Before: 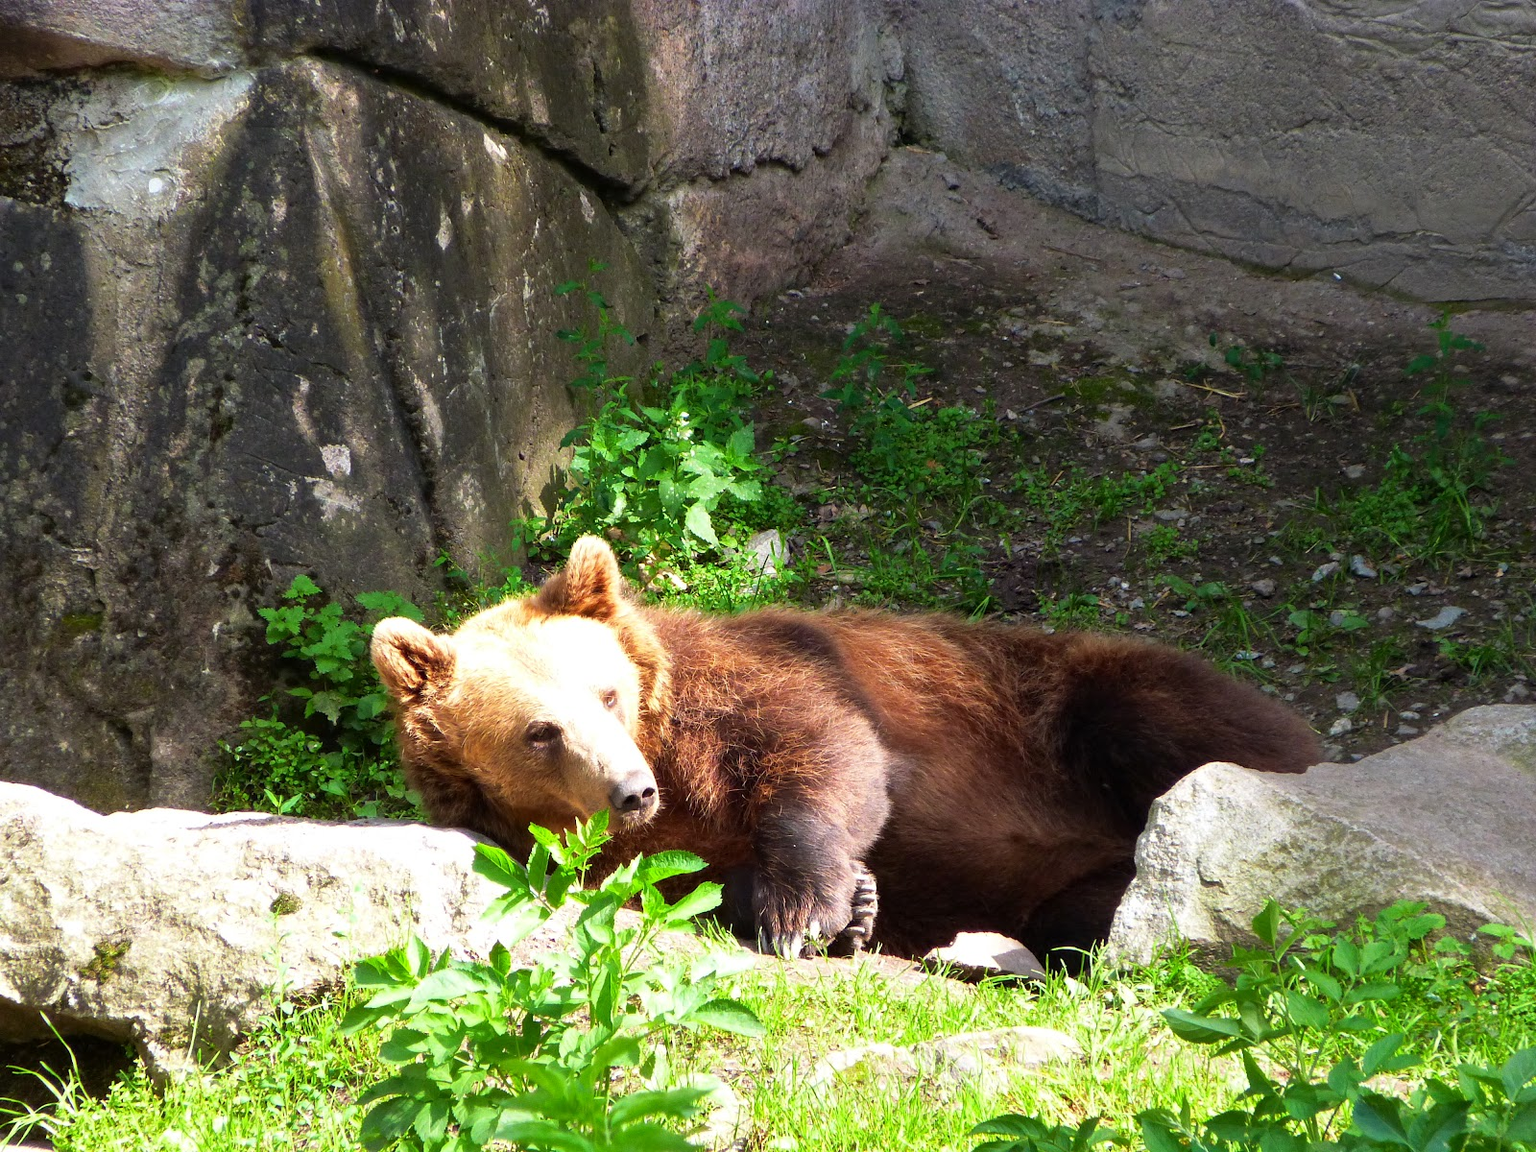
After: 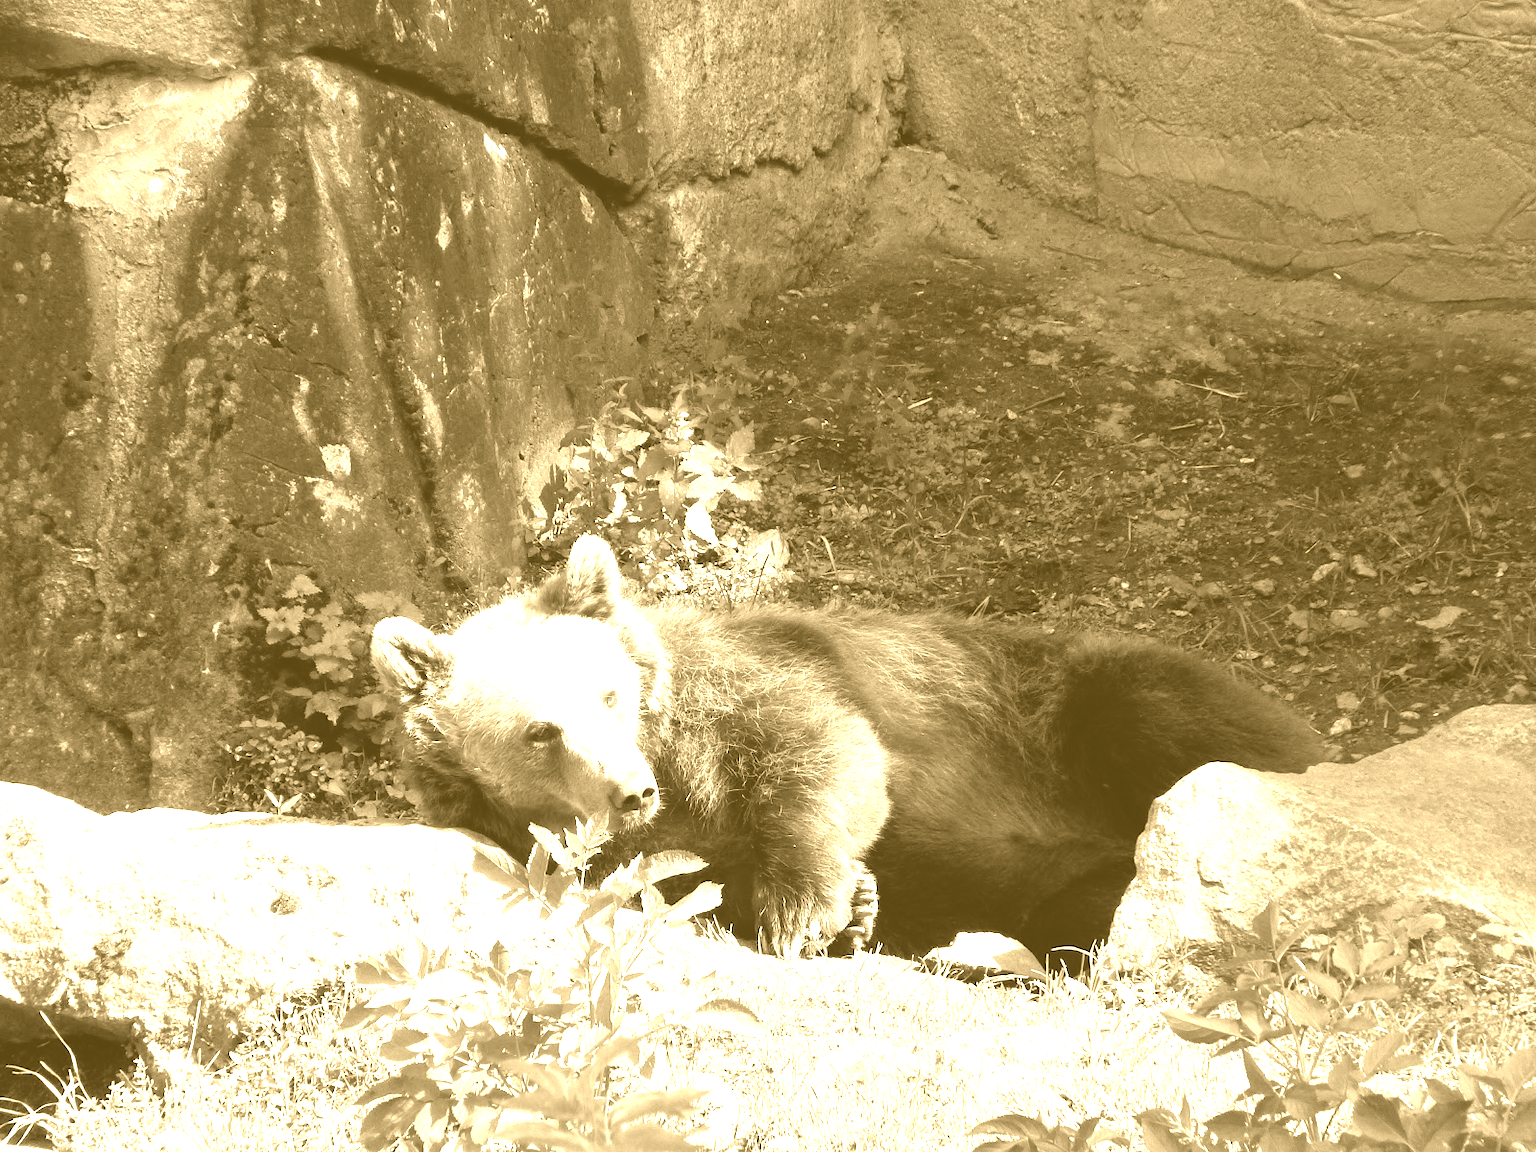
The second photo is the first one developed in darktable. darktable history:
colorize: hue 36°, source mix 100%
color balance: gamma [0.9, 0.988, 0.975, 1.025], gain [1.05, 1, 1, 1]
